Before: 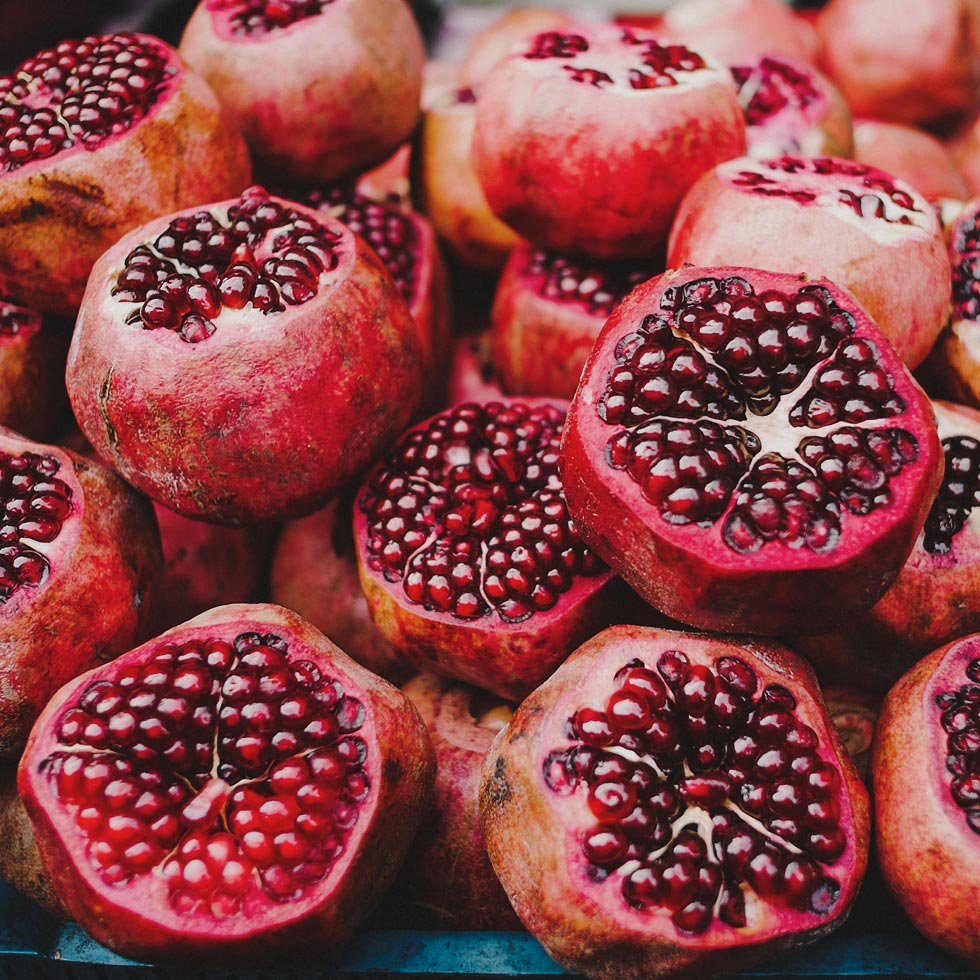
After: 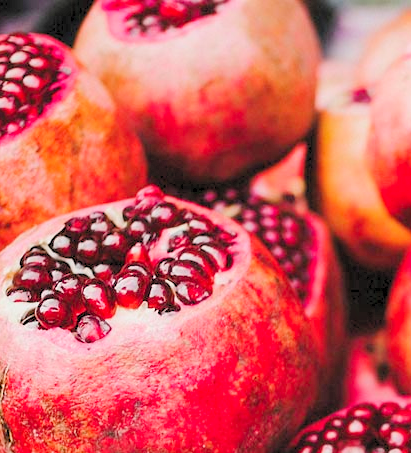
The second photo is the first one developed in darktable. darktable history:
levels: levels [0.072, 0.414, 0.976]
shadows and highlights: shadows 4.1, highlights -17.6, soften with gaussian
crop and rotate: left 10.817%, top 0.062%, right 47.194%, bottom 53.626%
